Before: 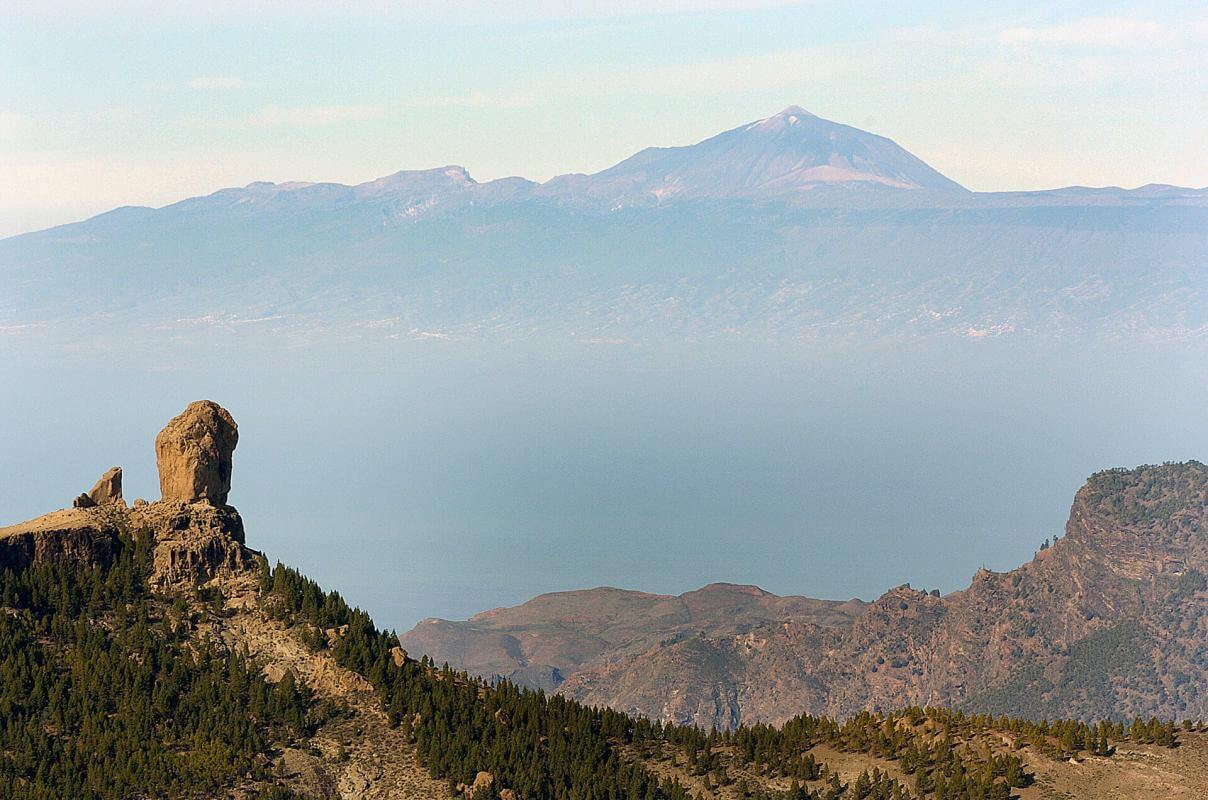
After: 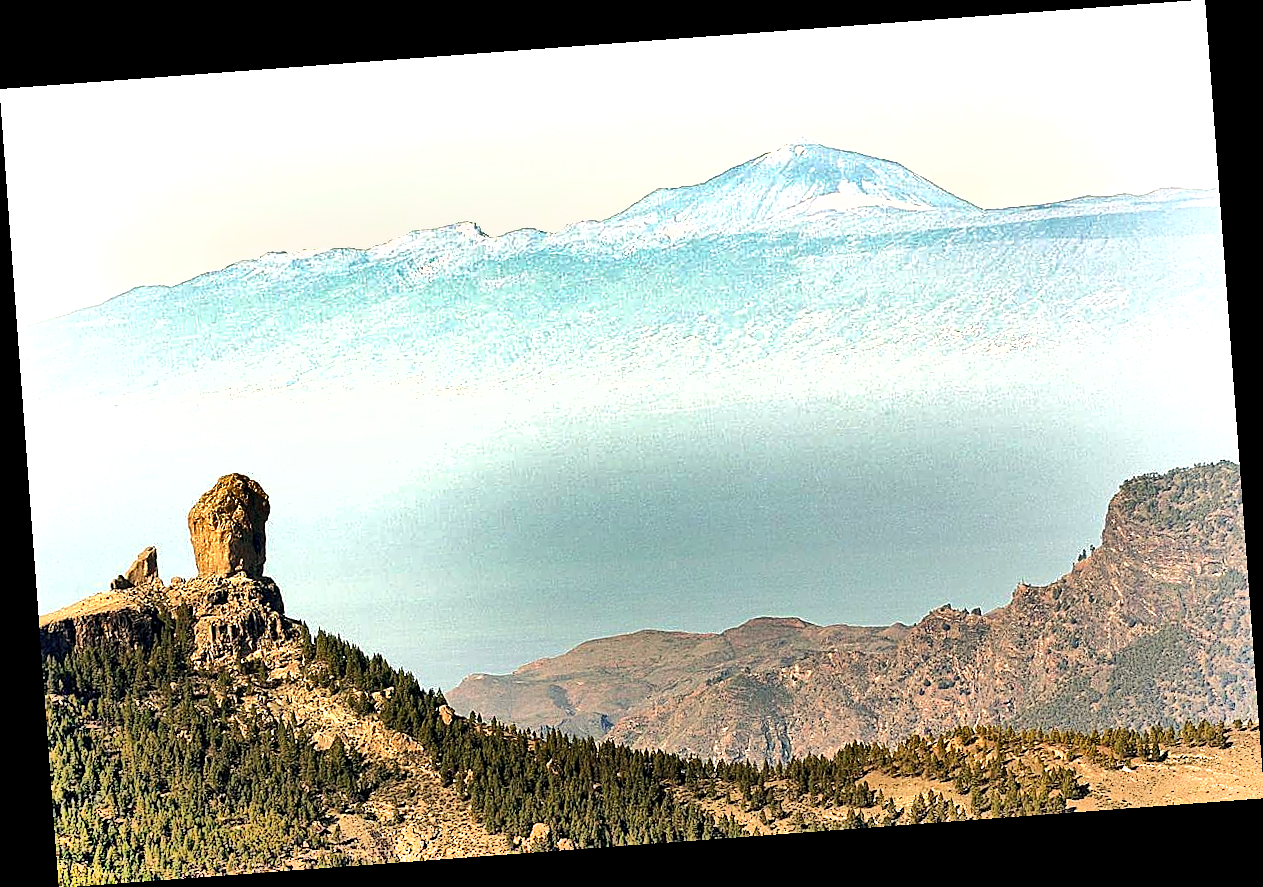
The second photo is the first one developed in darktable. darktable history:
sharpen: on, module defaults
exposure: exposure 0.6 EV, compensate highlight preservation false
contrast equalizer: y [[0.5, 0.501, 0.532, 0.538, 0.54, 0.541], [0.5 ×6], [0.5 ×6], [0 ×6], [0 ×6]]
shadows and highlights: shadows 75, highlights -60.85, soften with gaussian
white balance: red 1.029, blue 0.92
tone equalizer: -8 EV -0.417 EV, -7 EV -0.389 EV, -6 EV -0.333 EV, -5 EV -0.222 EV, -3 EV 0.222 EV, -2 EV 0.333 EV, -1 EV 0.389 EV, +0 EV 0.417 EV, edges refinement/feathering 500, mask exposure compensation -1.57 EV, preserve details no
base curve: curves: ch0 [(0, 0) (0.262, 0.32) (0.722, 0.705) (1, 1)]
rotate and perspective: rotation -4.25°, automatic cropping off
